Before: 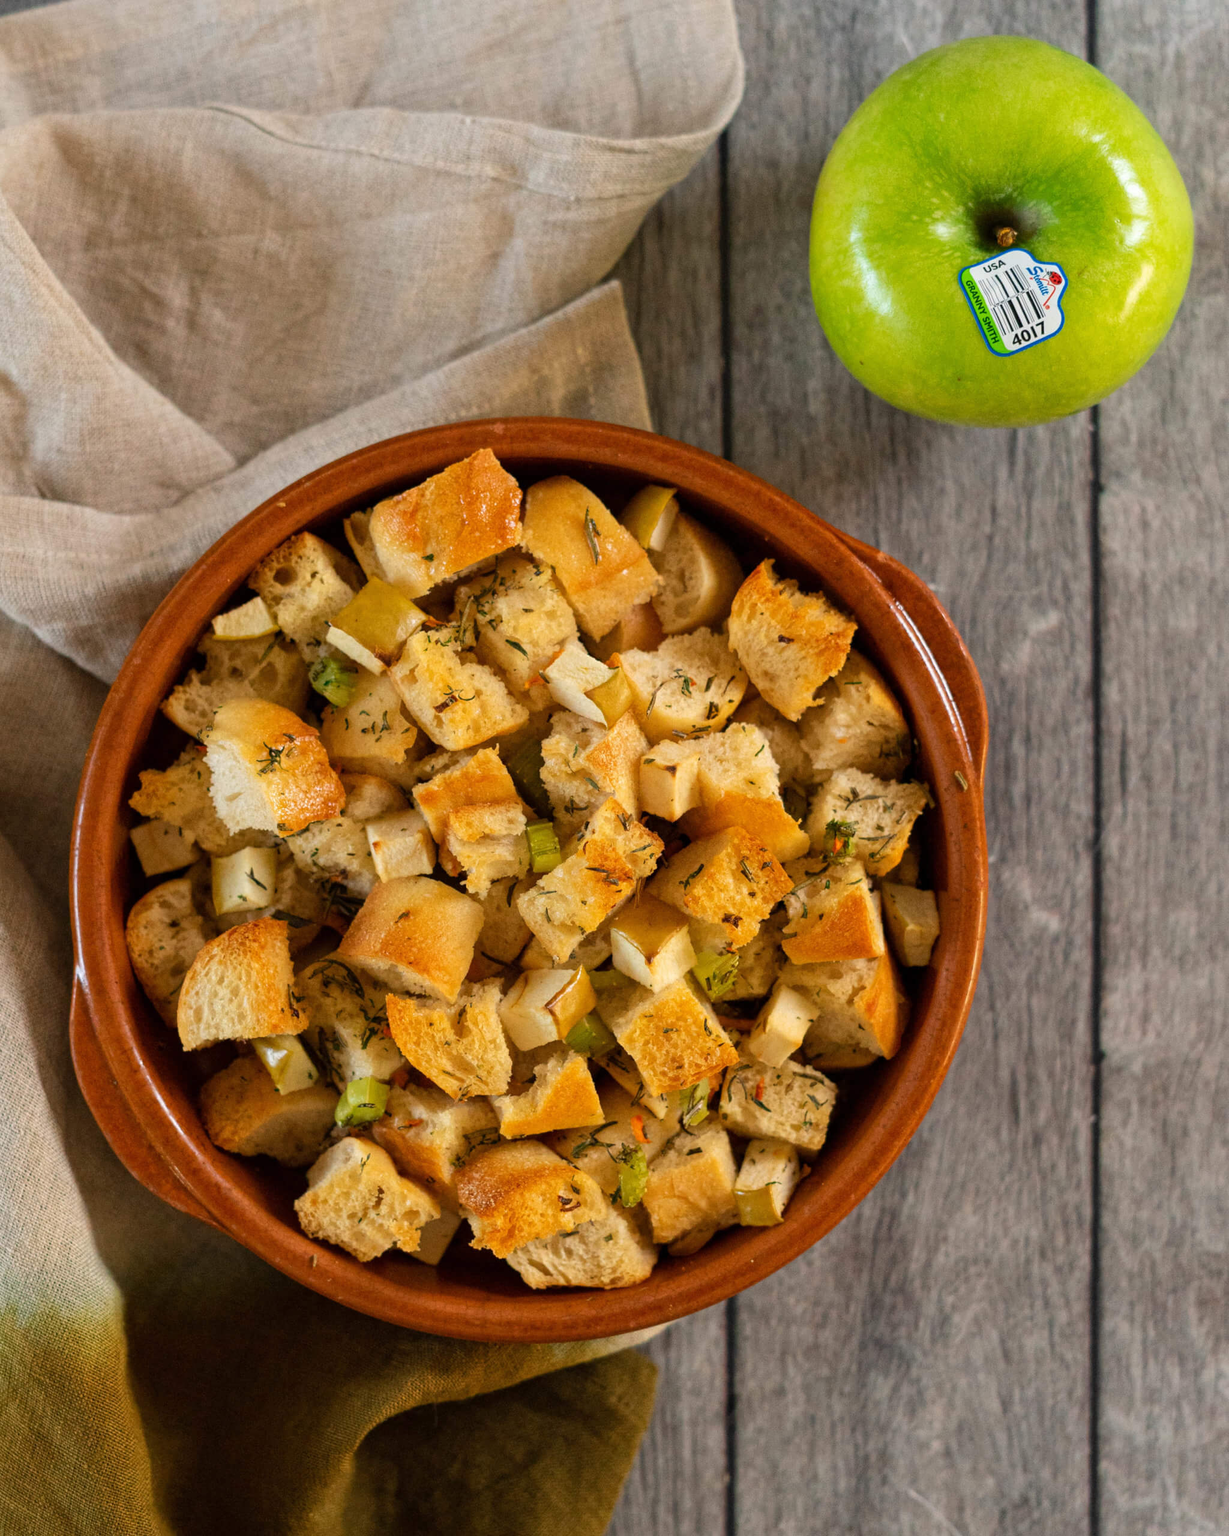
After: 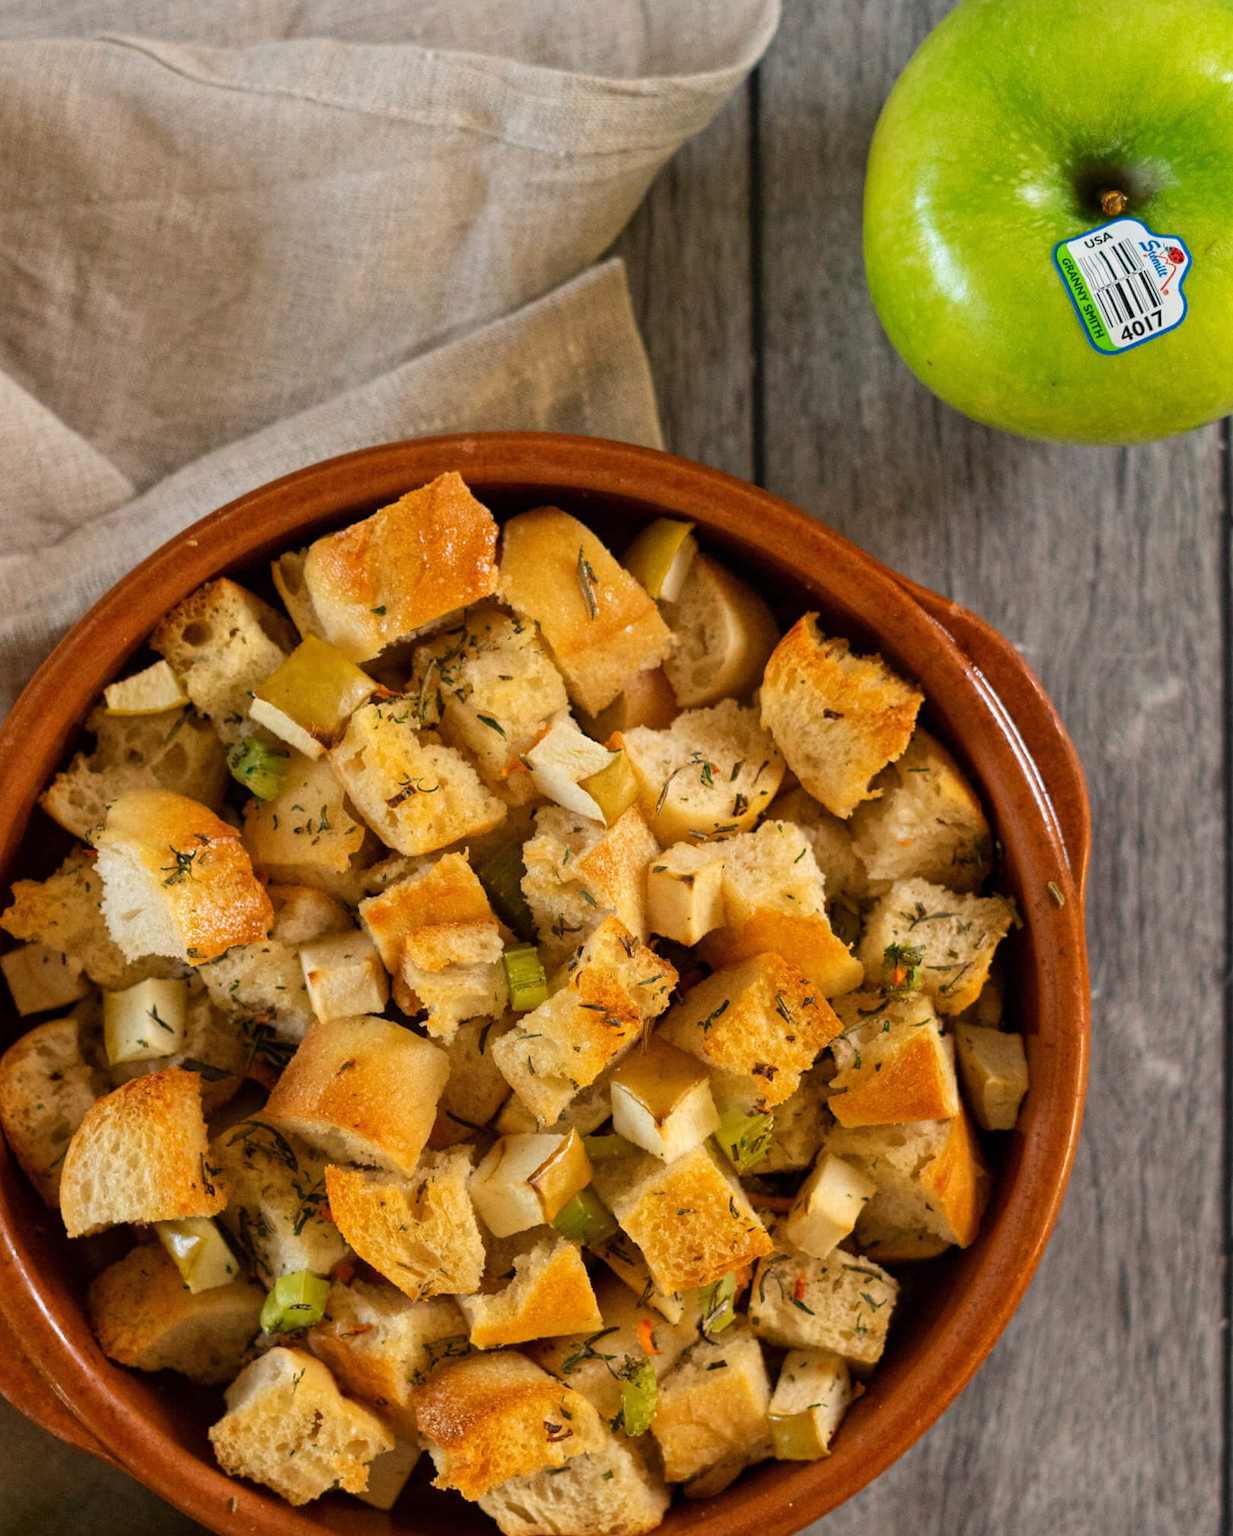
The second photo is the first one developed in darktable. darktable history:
crop and rotate: left 10.604%, top 5.052%, right 10.409%, bottom 16.275%
